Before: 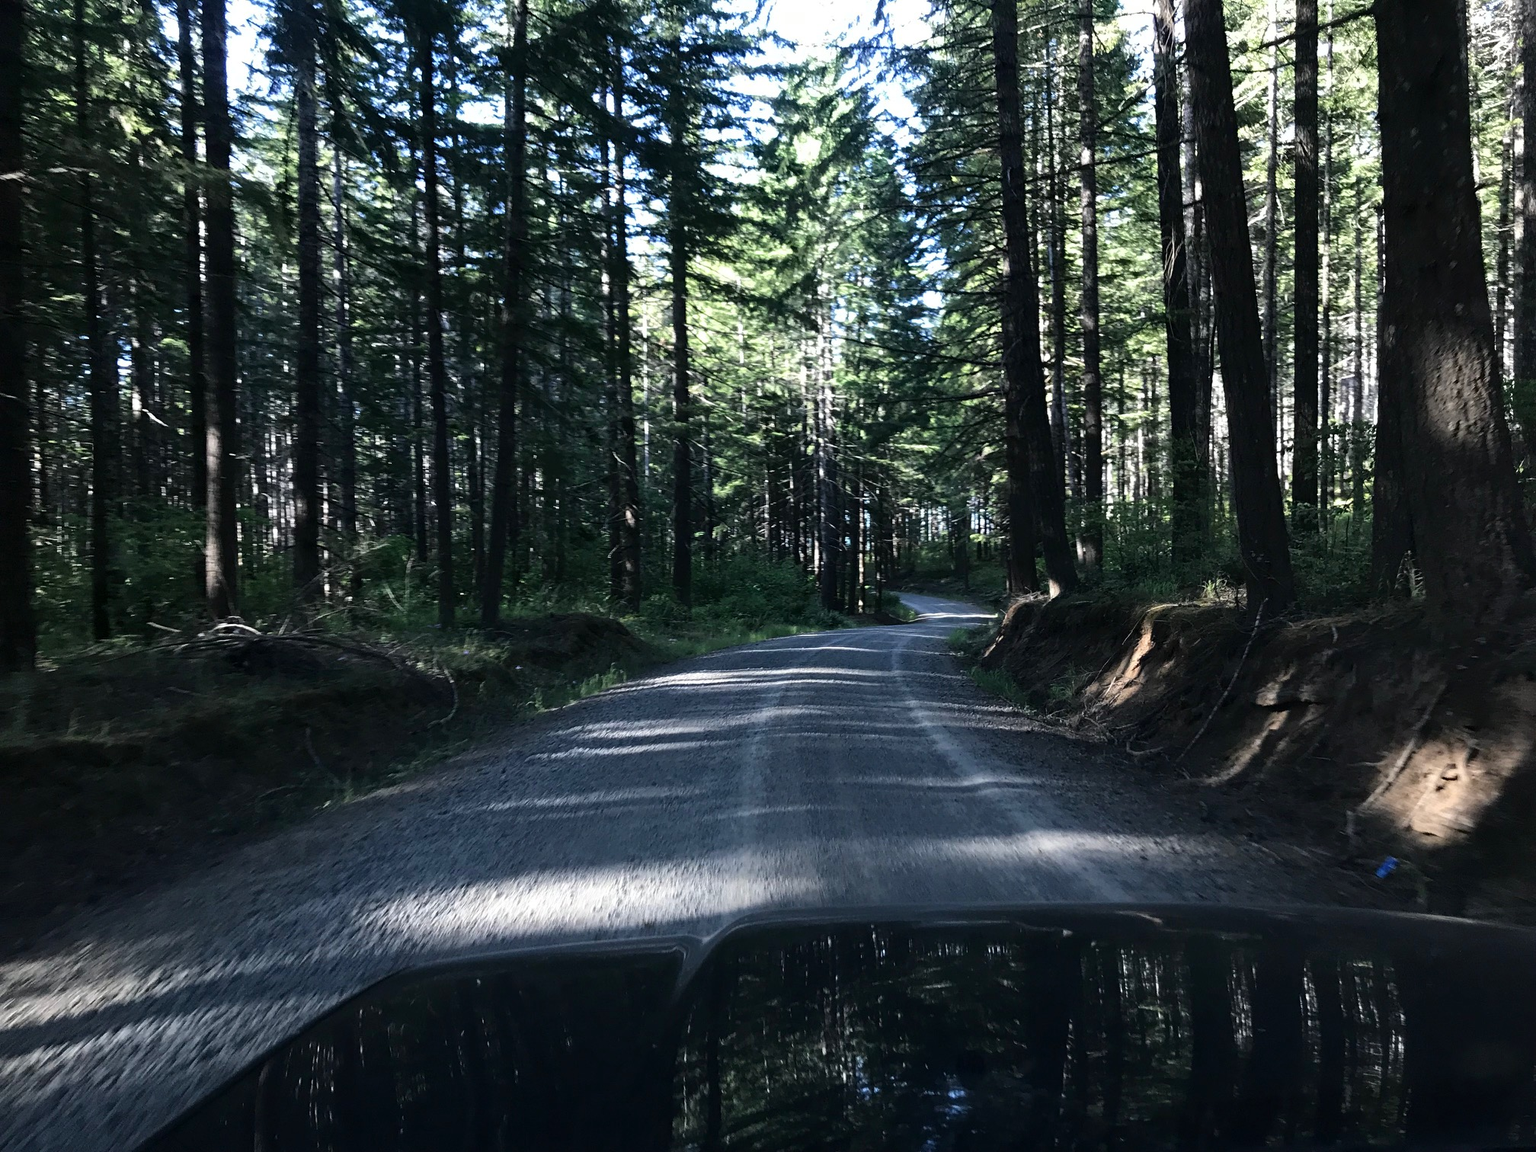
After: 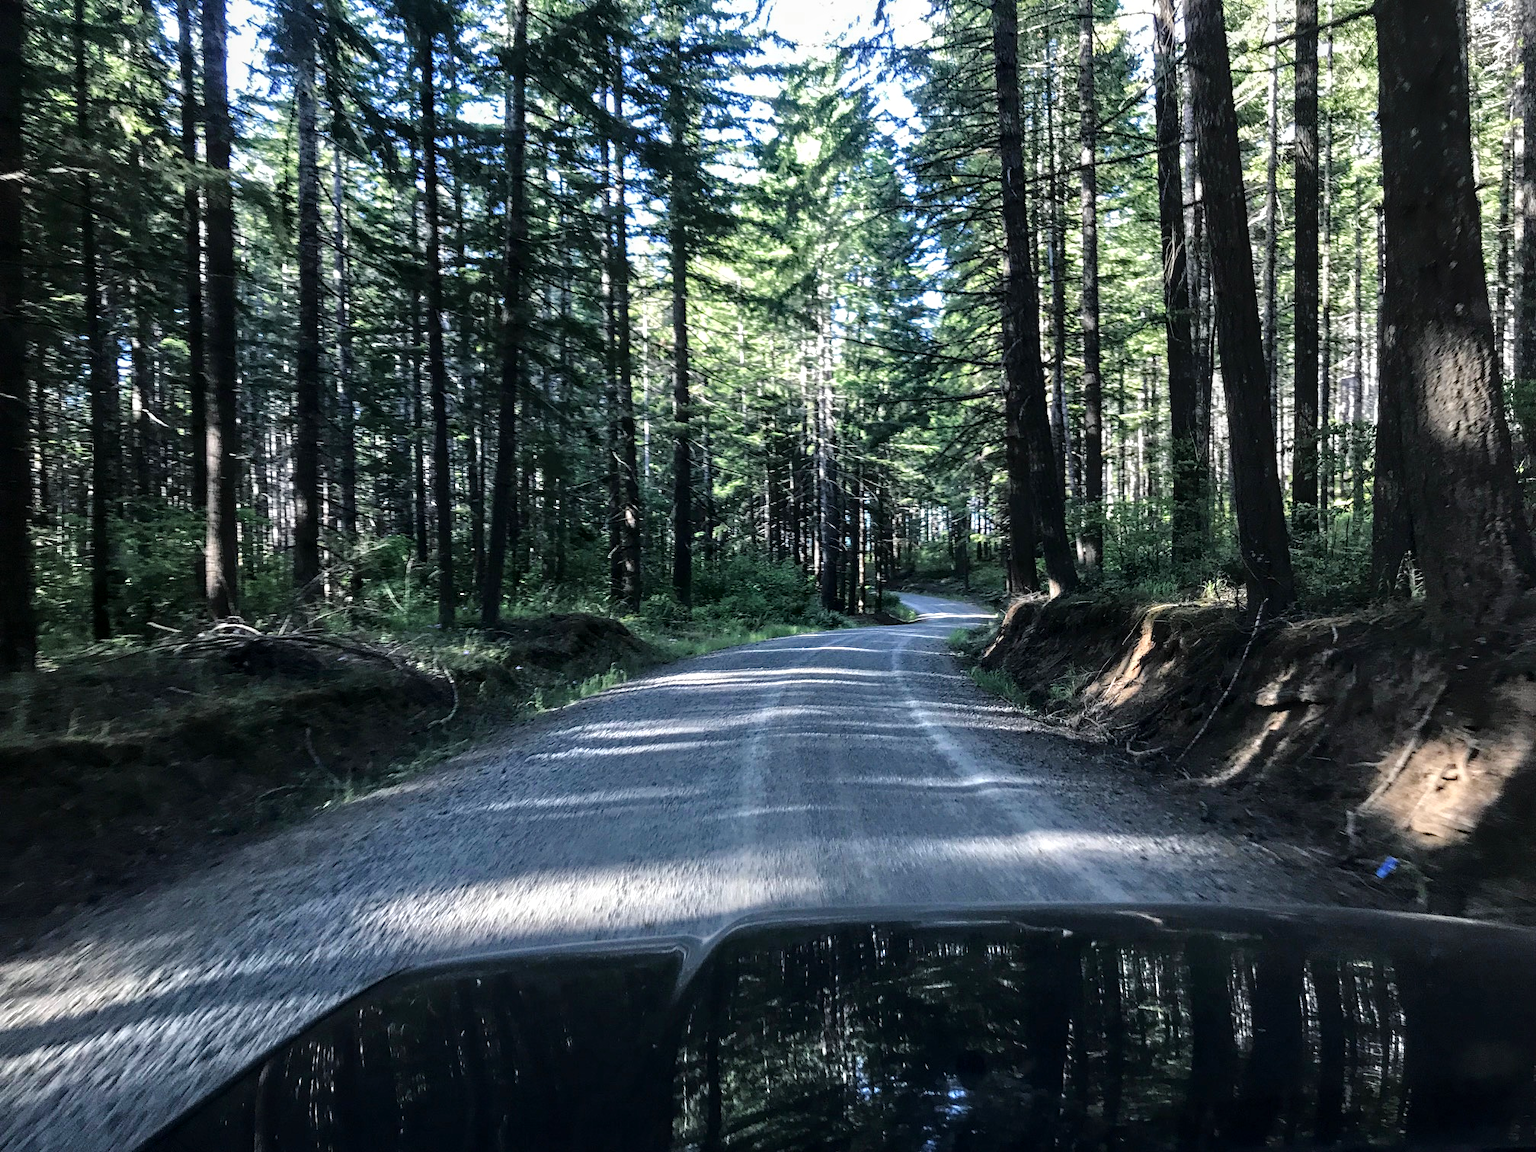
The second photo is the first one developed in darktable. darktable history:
tone equalizer: -7 EV 0.15 EV, -6 EV 0.6 EV, -5 EV 1.15 EV, -4 EV 1.33 EV, -3 EV 1.15 EV, -2 EV 0.6 EV, -1 EV 0.15 EV, mask exposure compensation -0.5 EV
local contrast: on, module defaults
